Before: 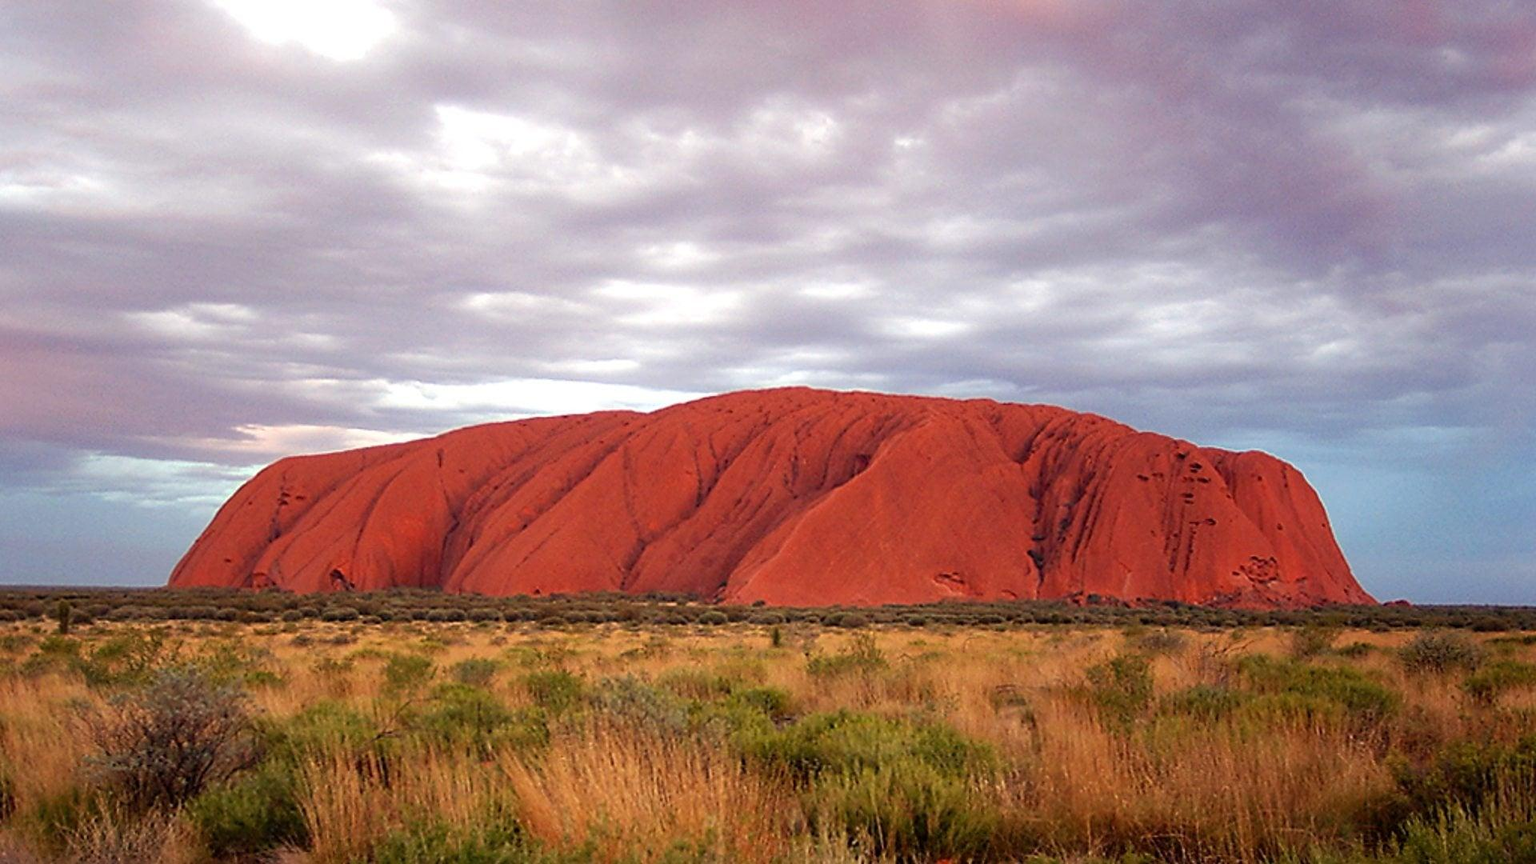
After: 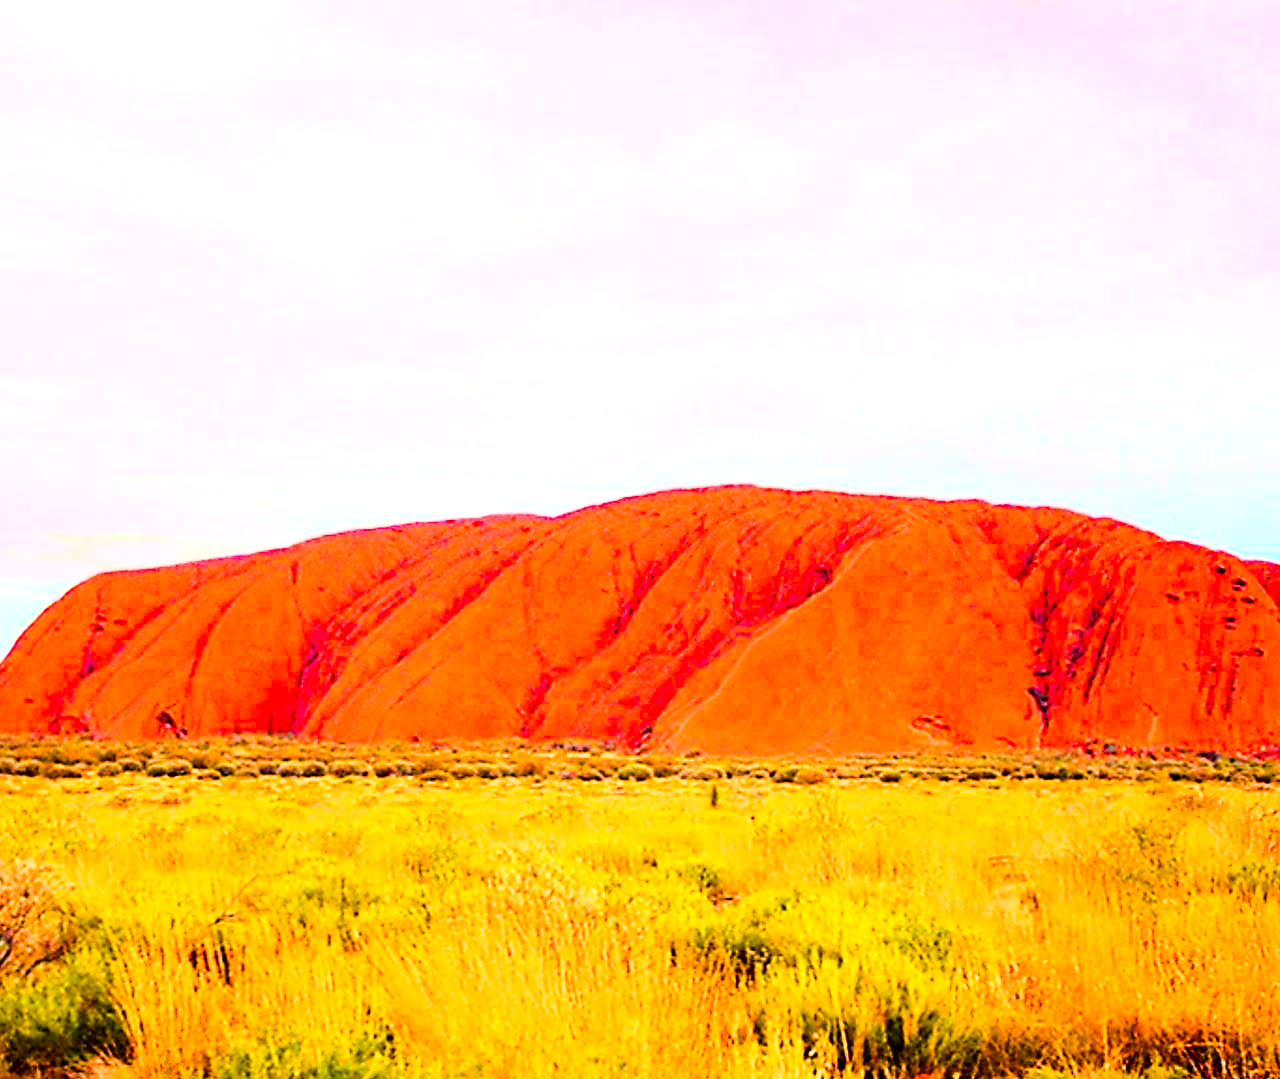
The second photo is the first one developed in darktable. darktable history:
base curve: curves: ch0 [(0, 0.003) (0.001, 0.002) (0.006, 0.004) (0.02, 0.022) (0.048, 0.086) (0.094, 0.234) (0.162, 0.431) (0.258, 0.629) (0.385, 0.8) (0.548, 0.918) (0.751, 0.988) (1, 1)]
color balance rgb: global offset › luminance -0.482%, linear chroma grading › global chroma 42.147%, perceptual saturation grading › global saturation 20%, perceptual saturation grading › highlights -25.325%, perceptual saturation grading › shadows 49.844%
exposure: black level correction 0, exposure 1.336 EV, compensate highlight preservation false
crop and rotate: left 13.345%, right 19.968%
